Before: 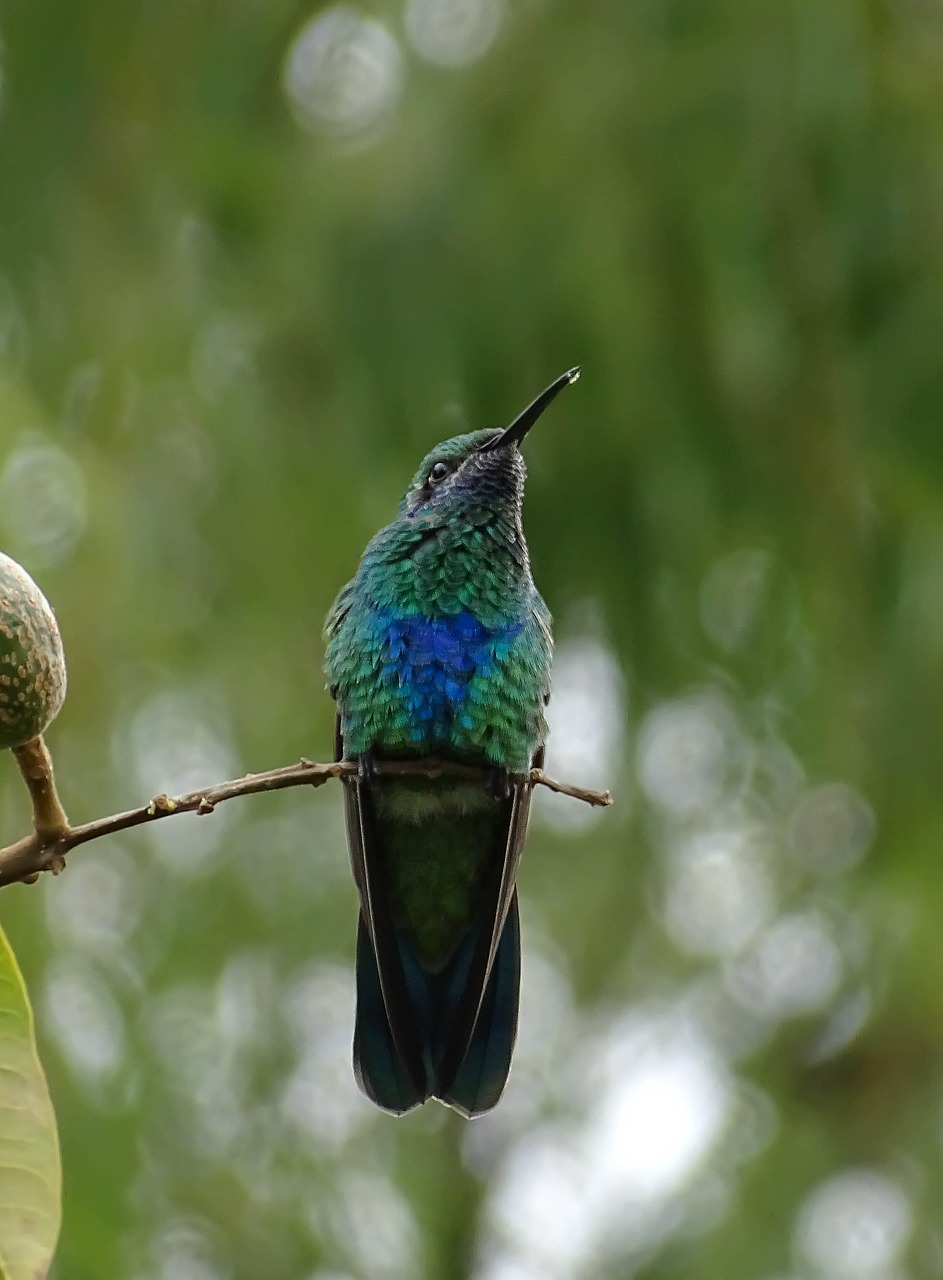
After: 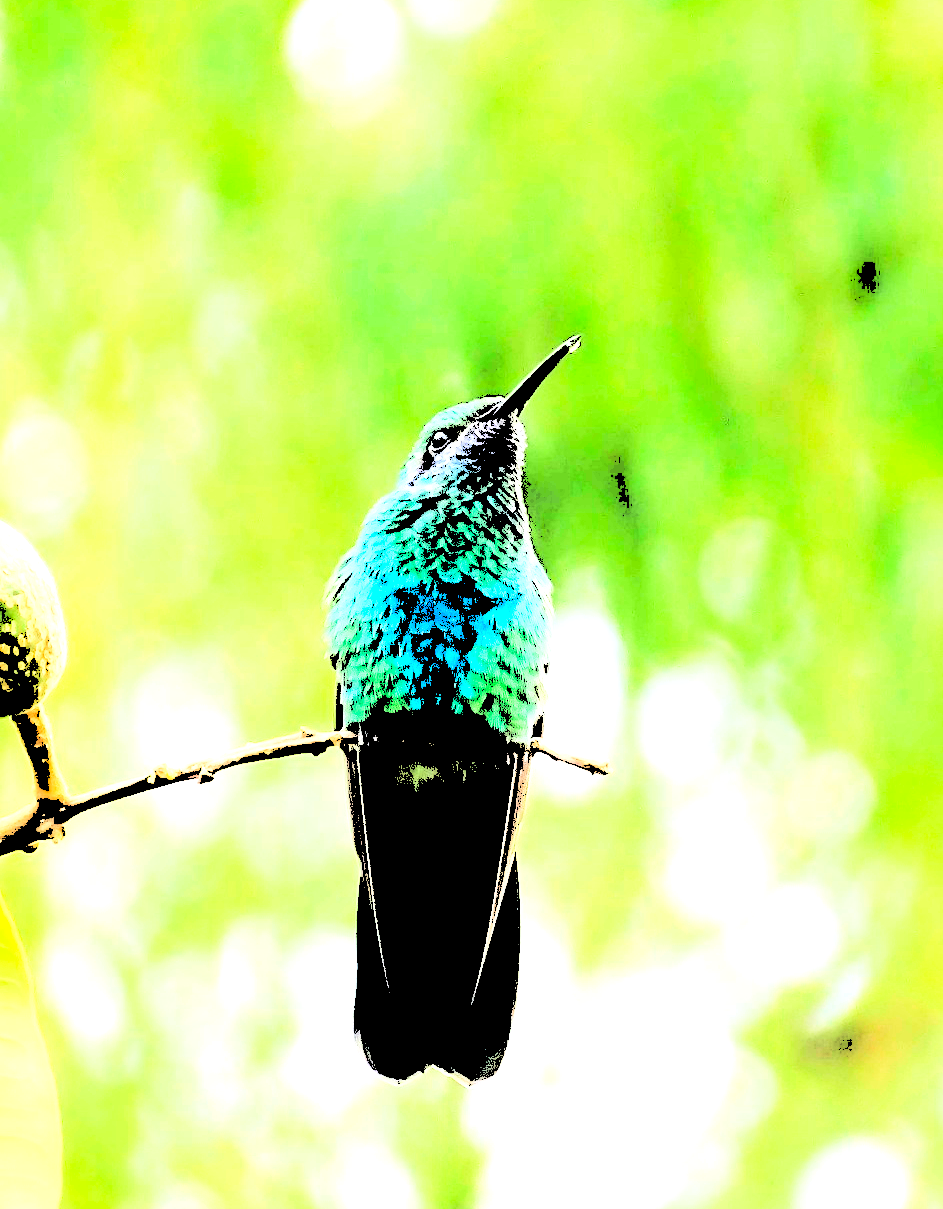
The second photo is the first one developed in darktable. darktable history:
levels: levels [0.246, 0.246, 0.506]
crop and rotate: top 2.479%, bottom 3.018%
white balance: red 1.004, blue 1.024
base curve: curves: ch0 [(0, 0) (0.012, 0.01) (0.073, 0.168) (0.31, 0.711) (0.645, 0.957) (1, 1)], preserve colors none
exposure: black level correction -0.016, exposure -1.018 EV, compensate highlight preservation false
